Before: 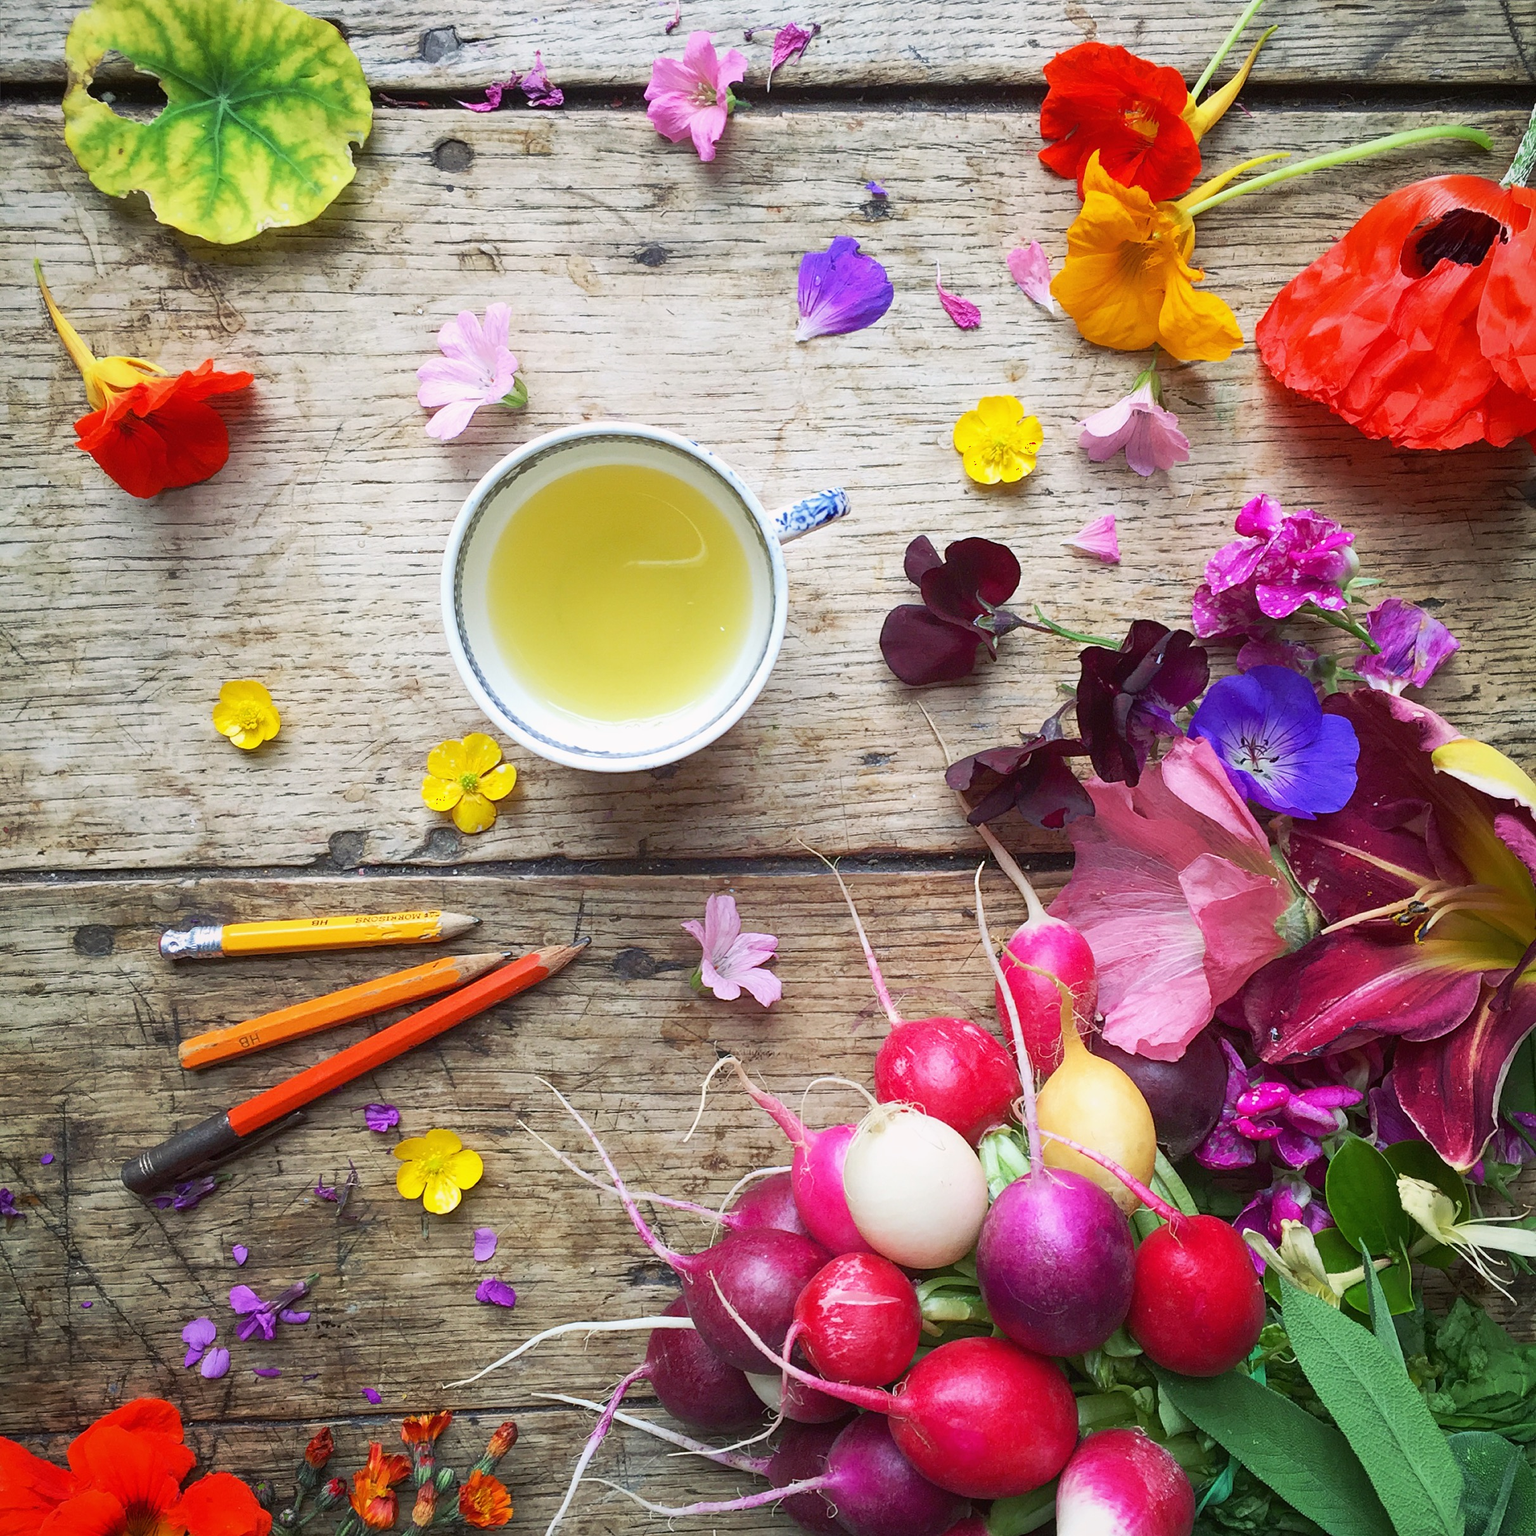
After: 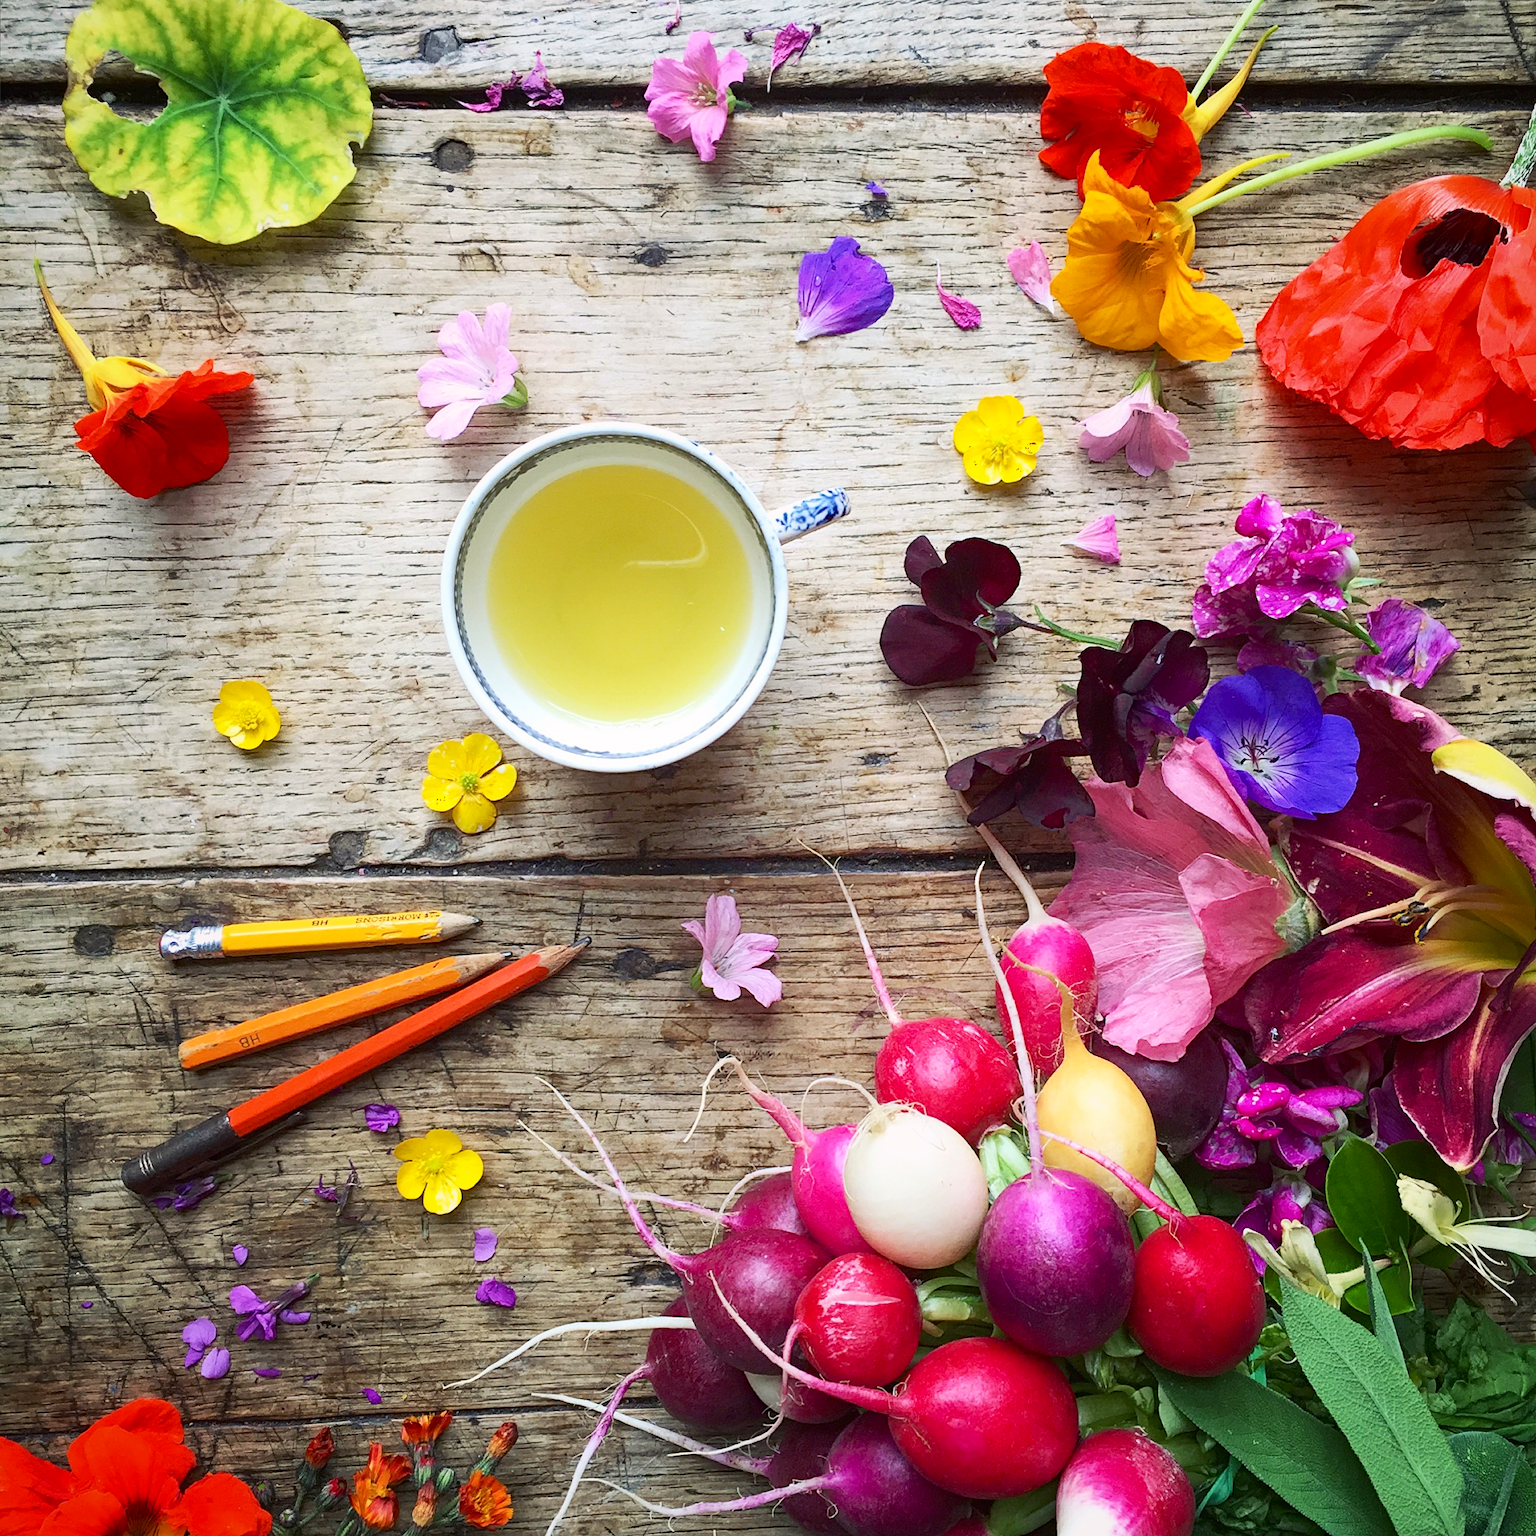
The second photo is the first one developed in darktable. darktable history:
contrast brightness saturation: contrast 0.14
white balance: emerald 1
base curve: preserve colors none
haze removal: compatibility mode true, adaptive false
